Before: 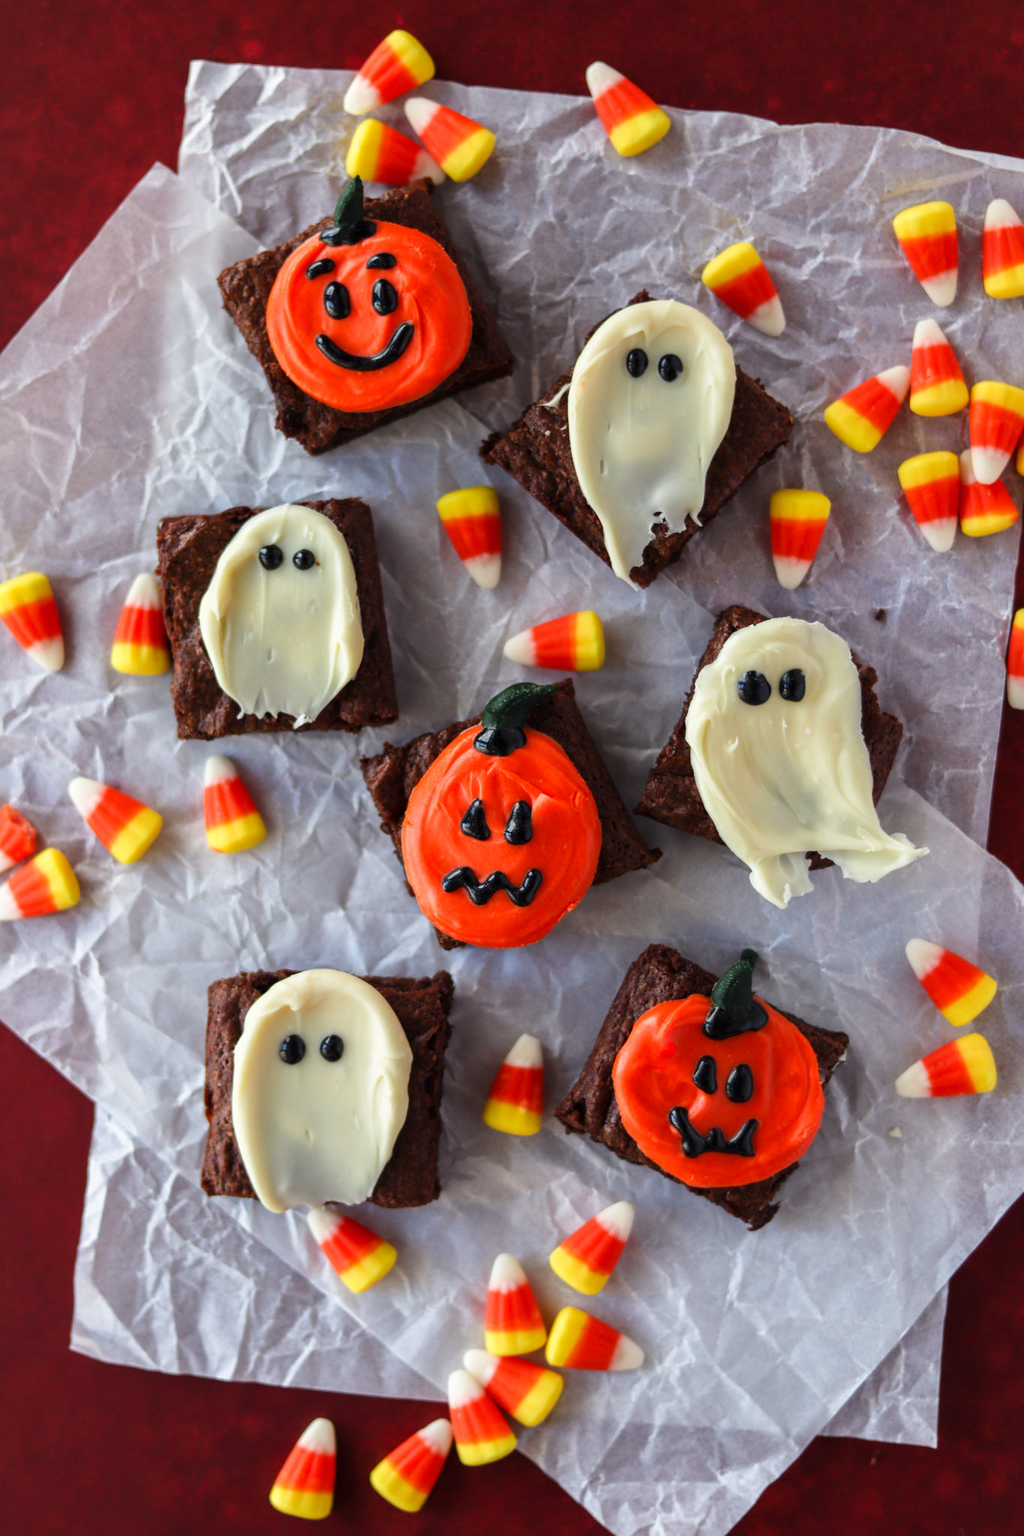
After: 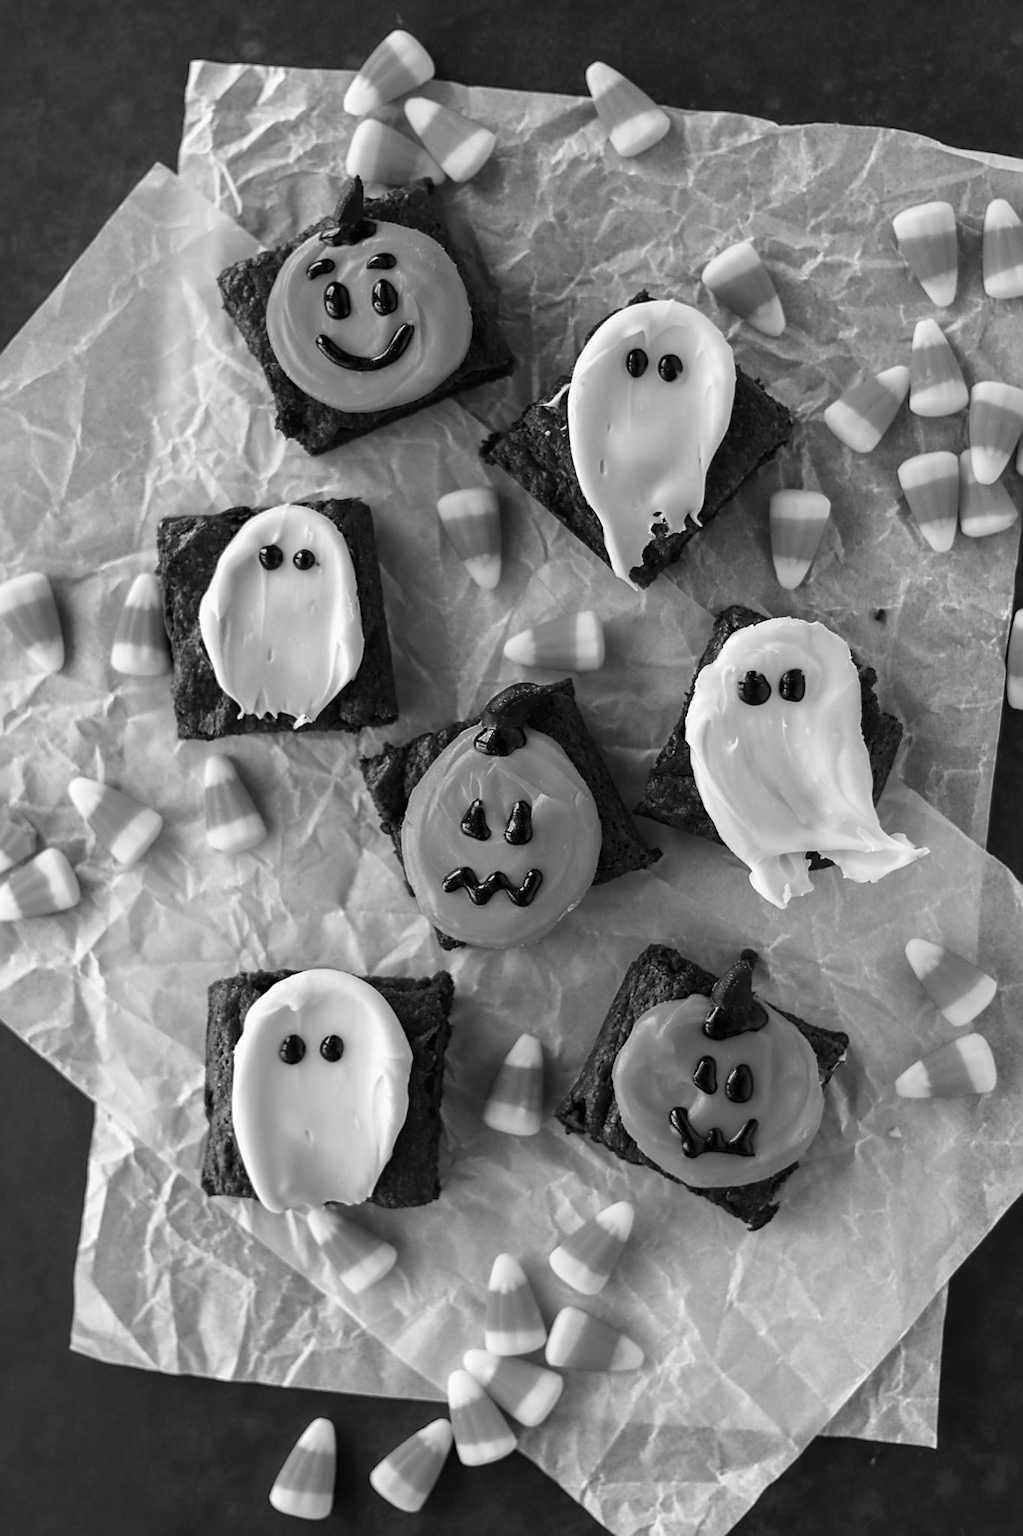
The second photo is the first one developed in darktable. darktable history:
monochrome: a -3.63, b -0.465
white balance: red 0.986, blue 1.01
sharpen: on, module defaults
